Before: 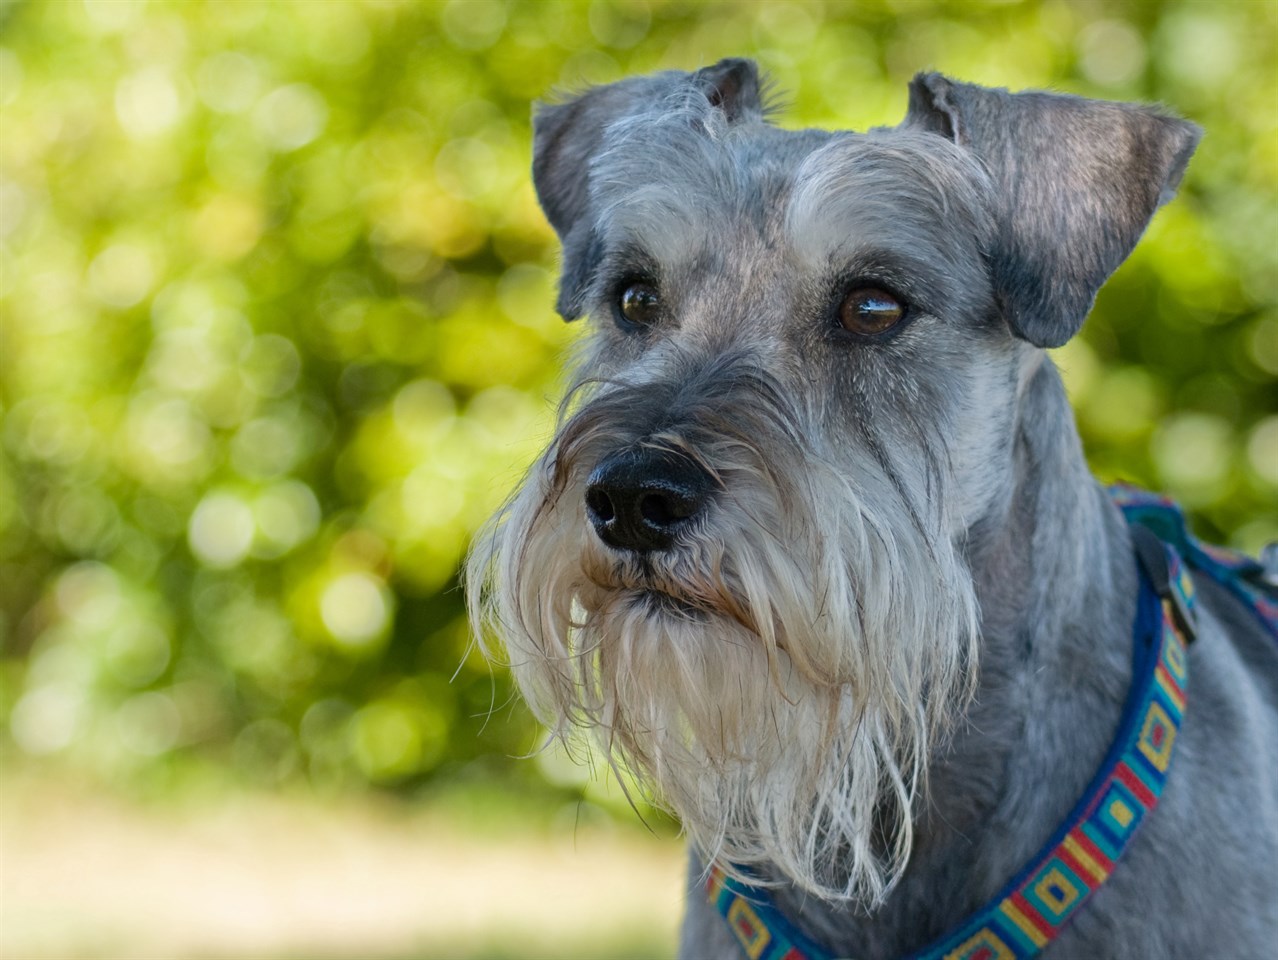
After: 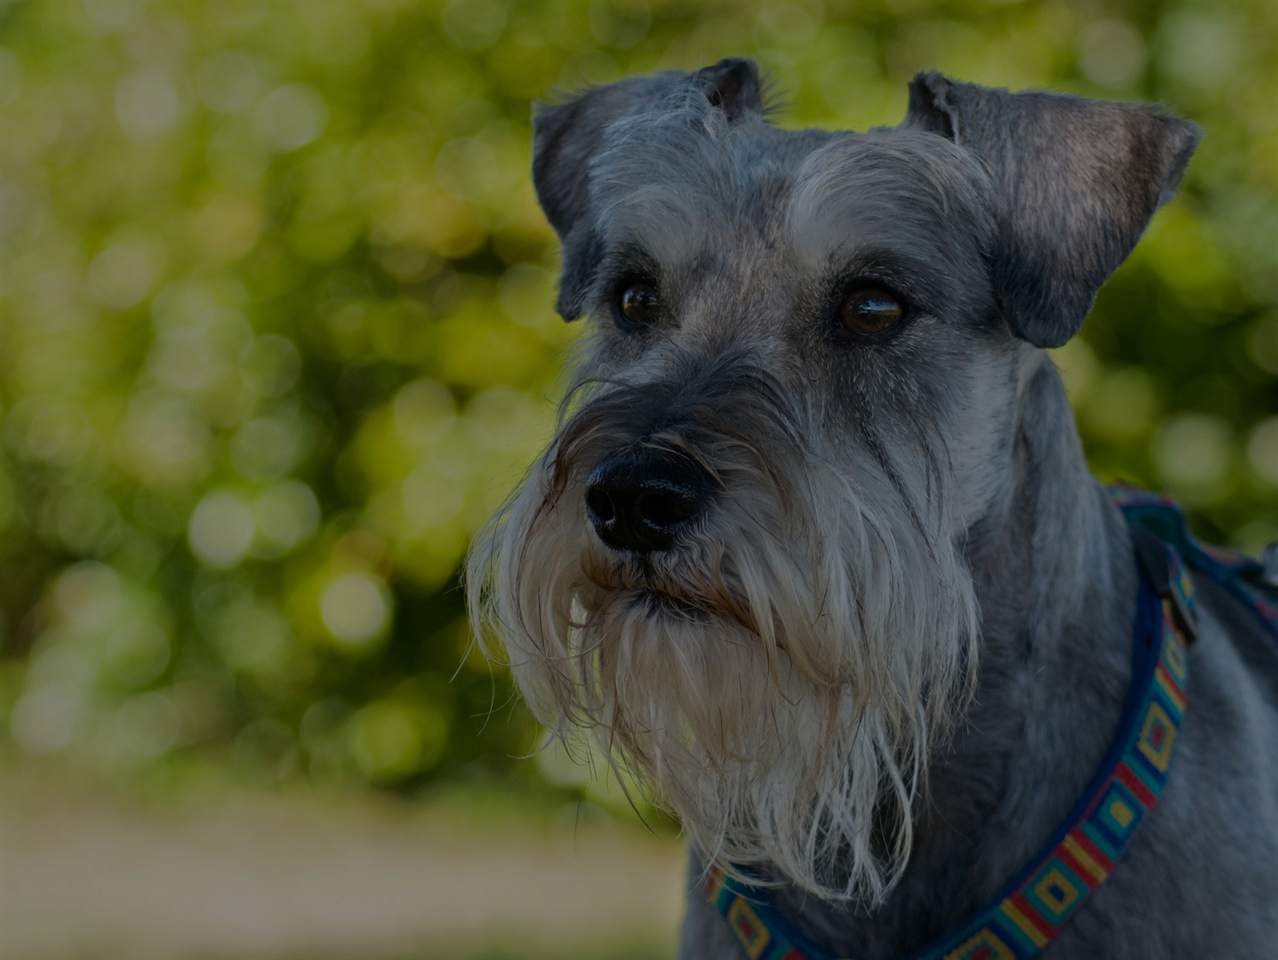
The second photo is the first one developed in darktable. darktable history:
tone equalizer: -8 EV -2 EV, -7 EV -1.96 EV, -6 EV -1.99 EV, -5 EV -1.97 EV, -4 EV -1.97 EV, -3 EV -1.99 EV, -2 EV -1.98 EV, -1 EV -1.61 EV, +0 EV -1.99 EV
